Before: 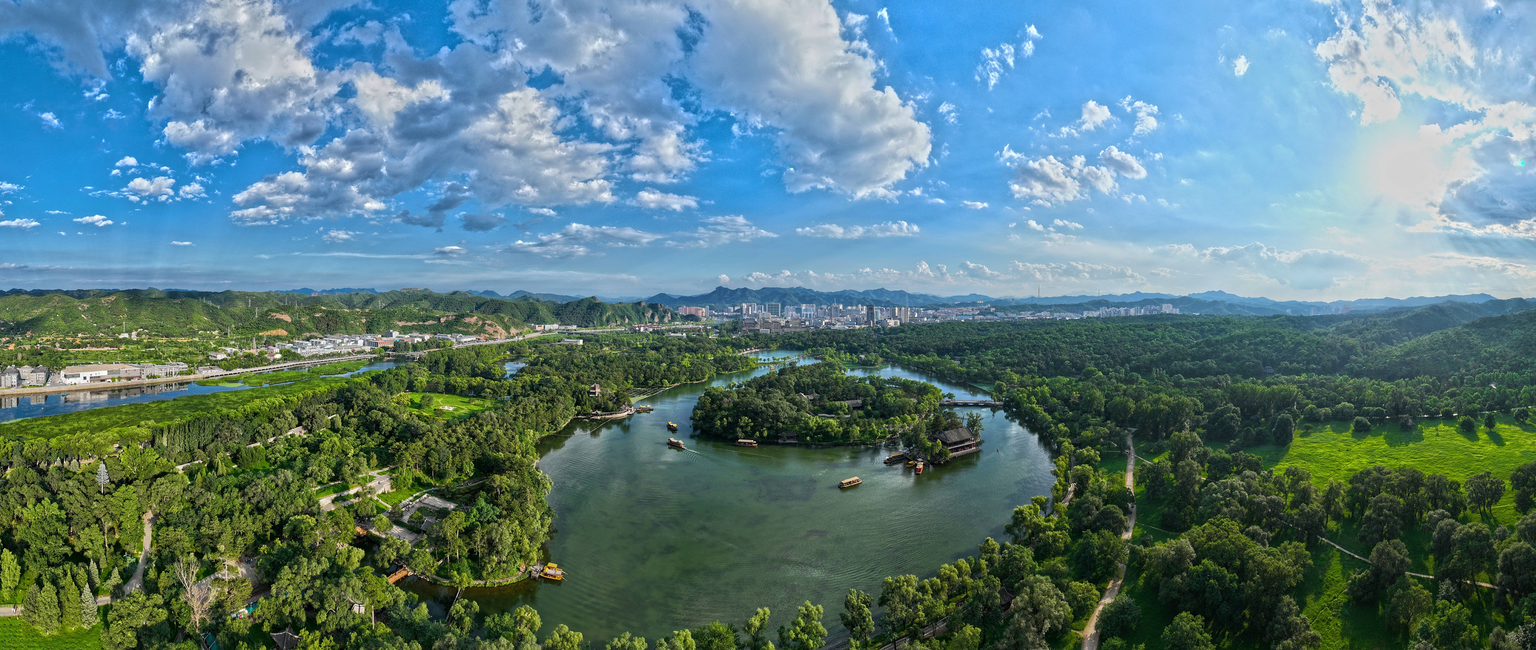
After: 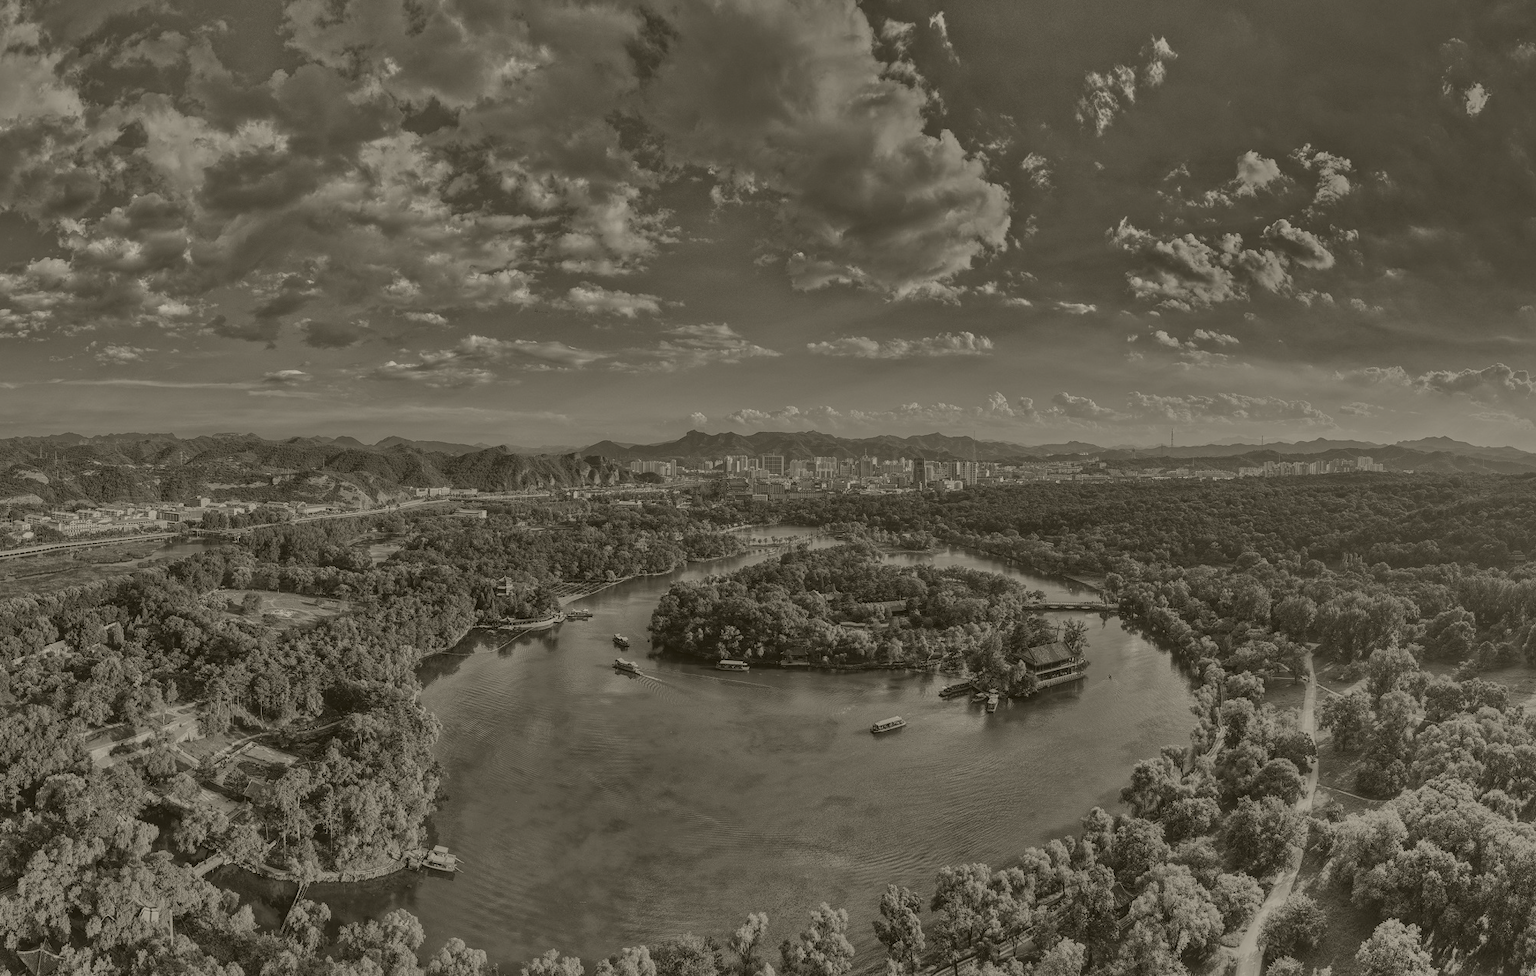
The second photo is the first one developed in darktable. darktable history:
shadows and highlights: radius 123.98, shadows 100, white point adjustment -3, highlights -100, highlights color adjustment 89.84%, soften with gaussian
local contrast: on, module defaults
crop: left 16.899%, right 16.556%
colorize: hue 41.44°, saturation 22%, source mix 60%, lightness 10.61%
